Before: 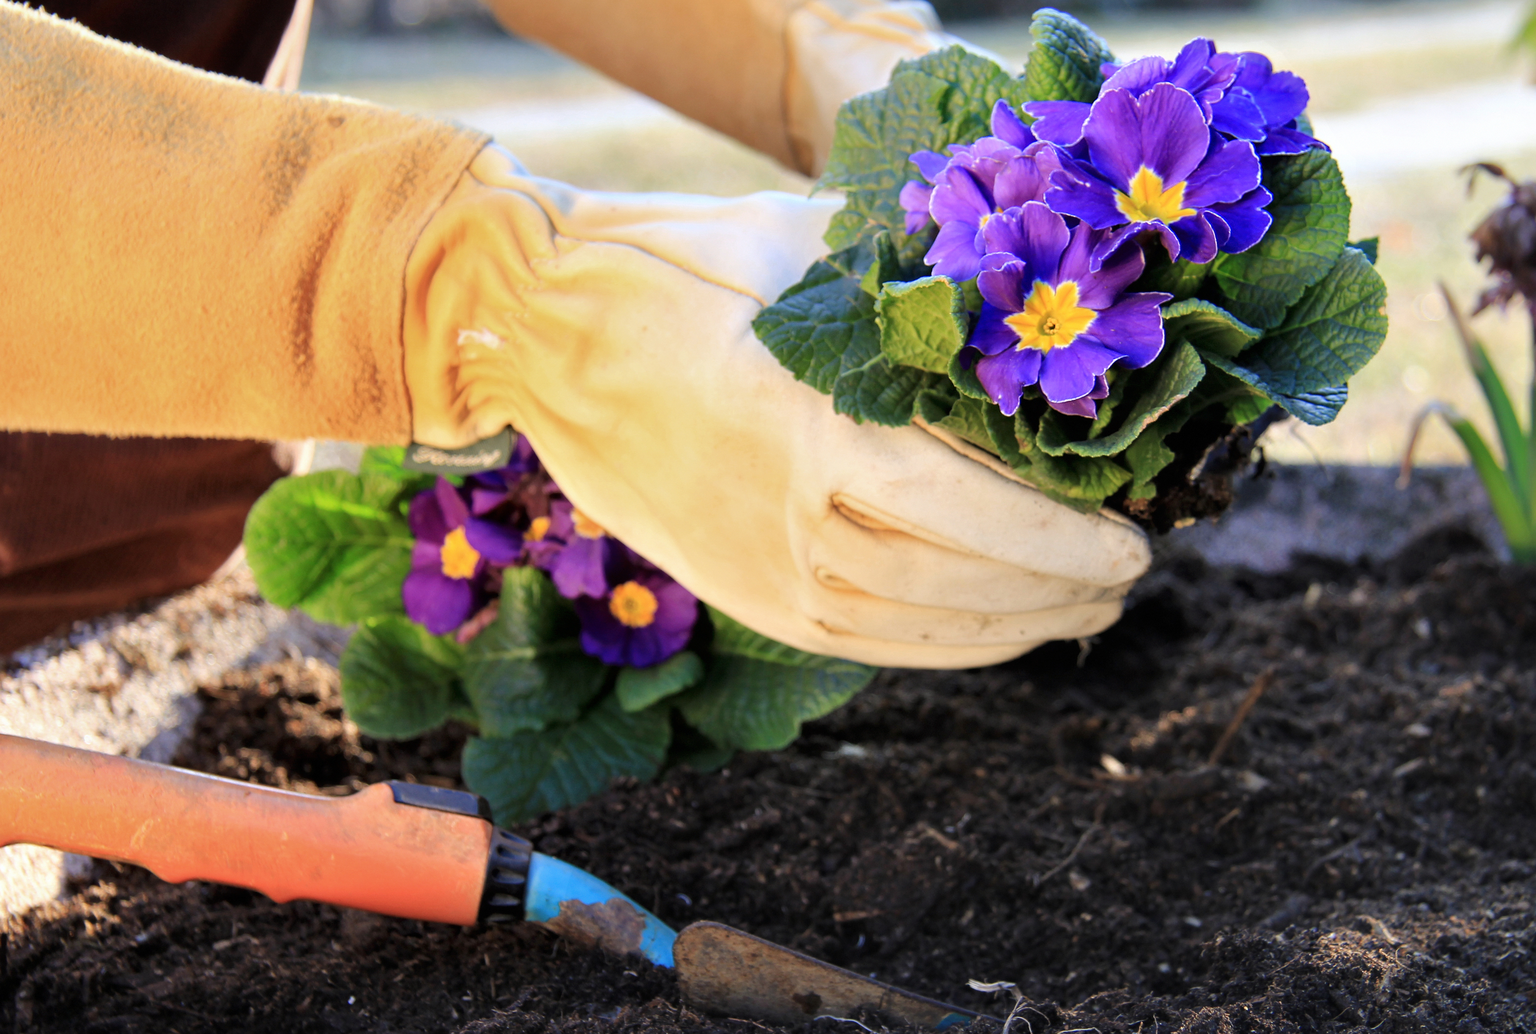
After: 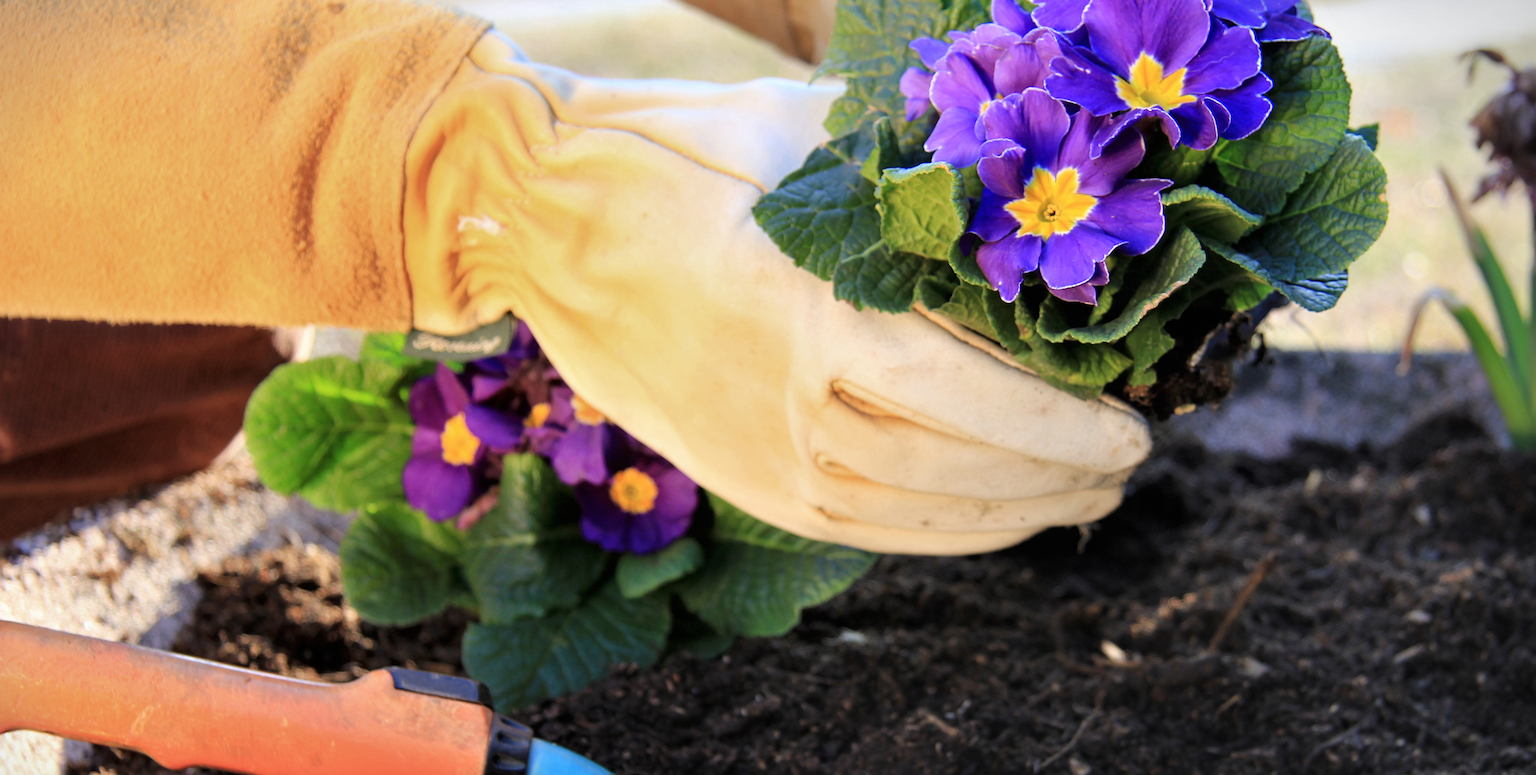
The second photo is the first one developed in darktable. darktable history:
crop: top 11.042%, bottom 13.952%
vignetting: fall-off start 99.85%, center (-0.079, 0.071), width/height ratio 1.323
